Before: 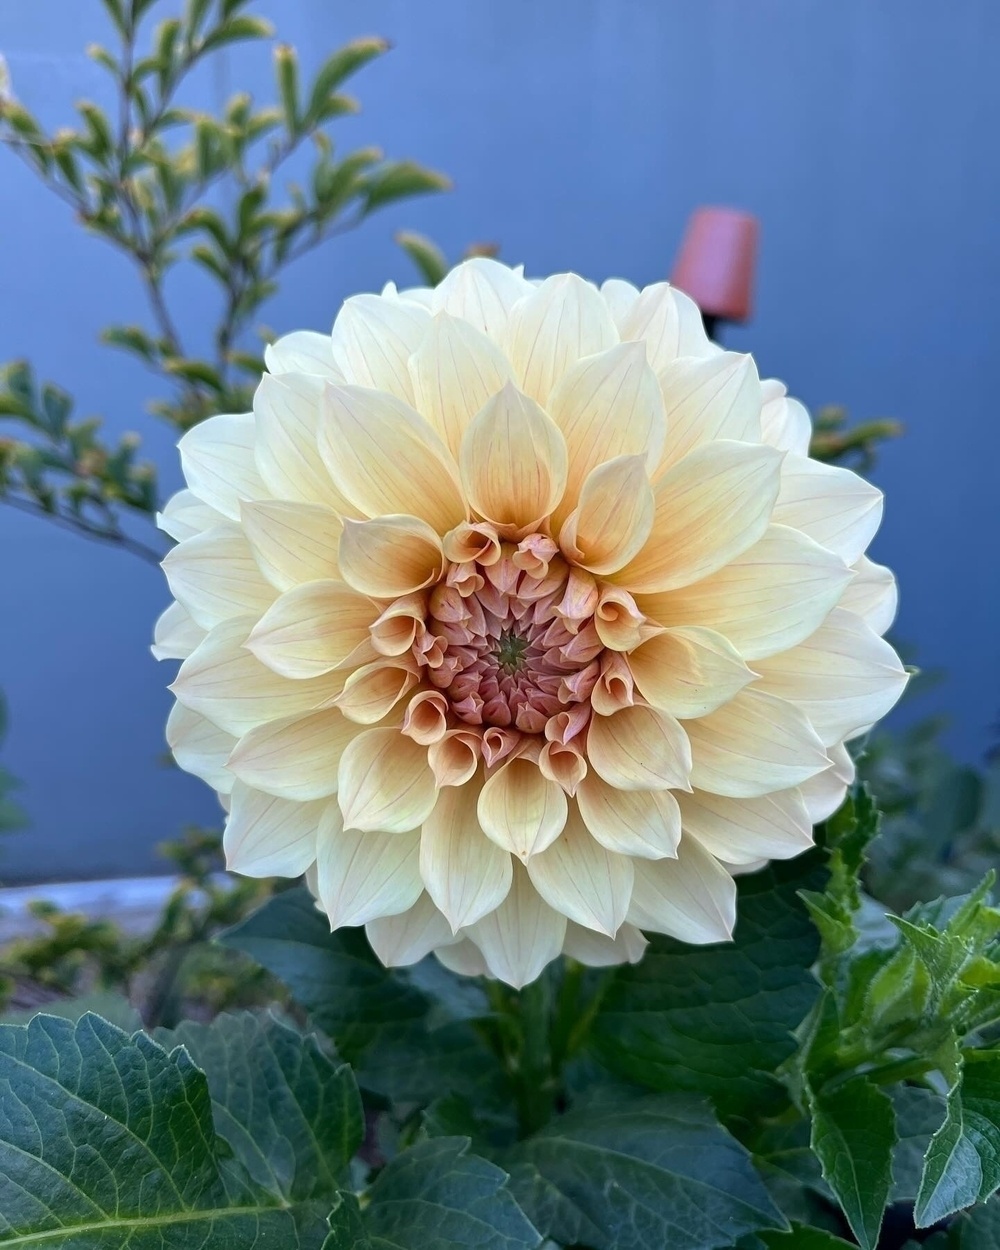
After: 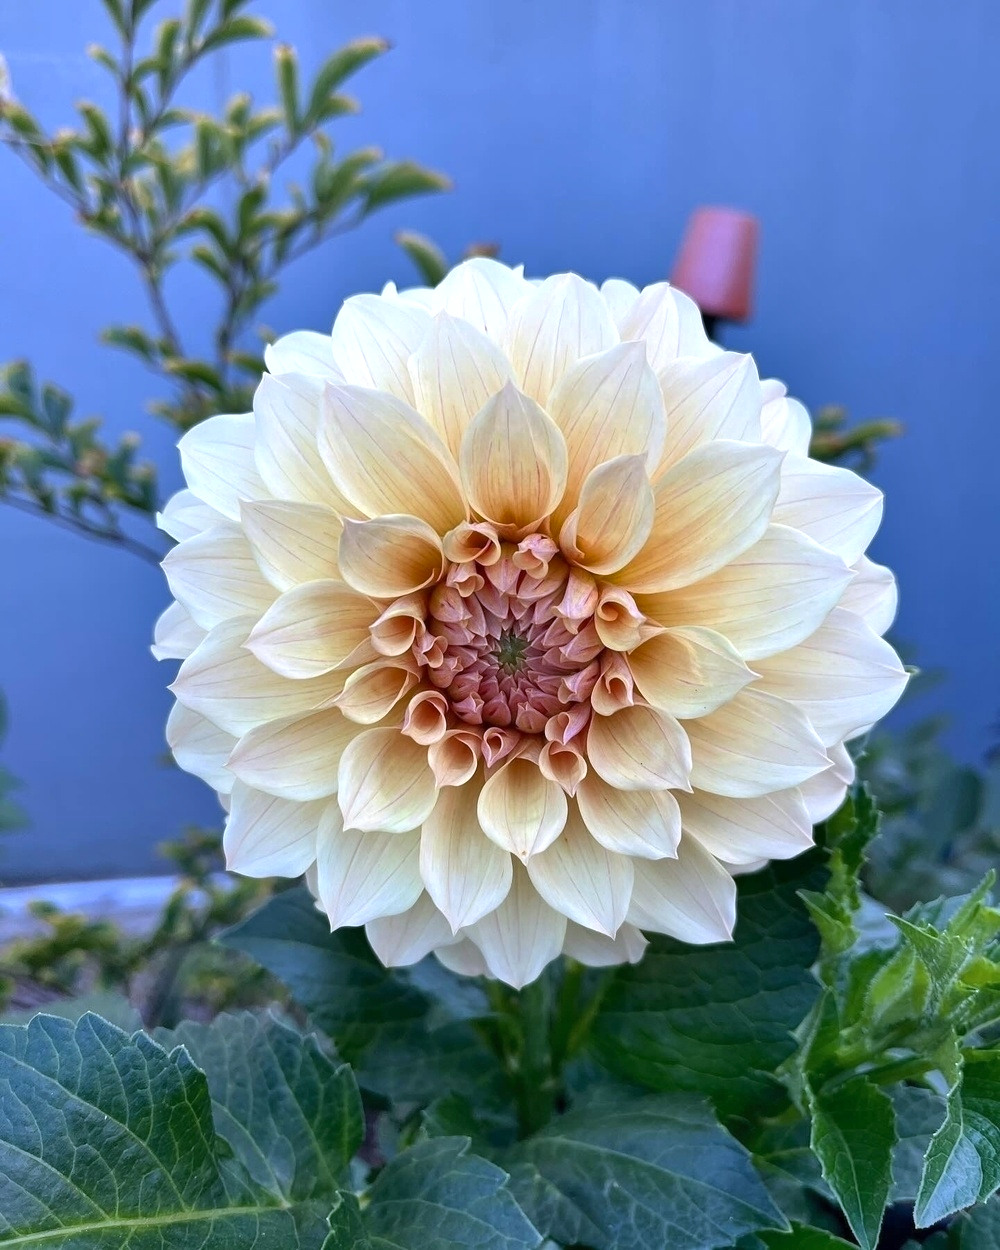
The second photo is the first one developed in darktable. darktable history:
exposure: exposure 0.2 EV, compensate highlight preservation false
shadows and highlights: soften with gaussian
white balance: red 1.004, blue 1.096
